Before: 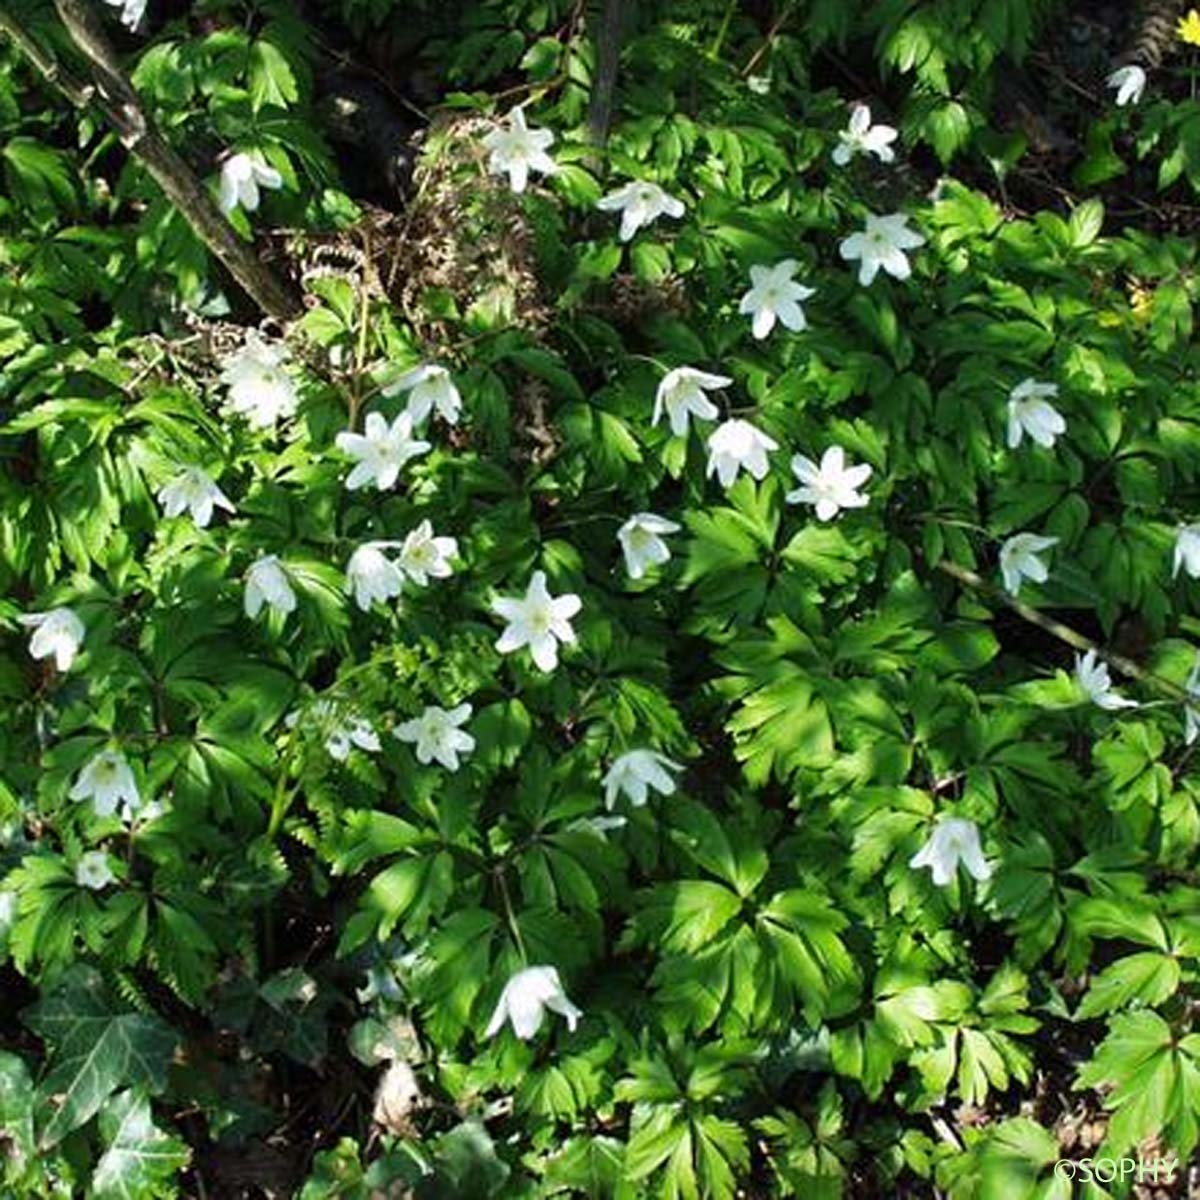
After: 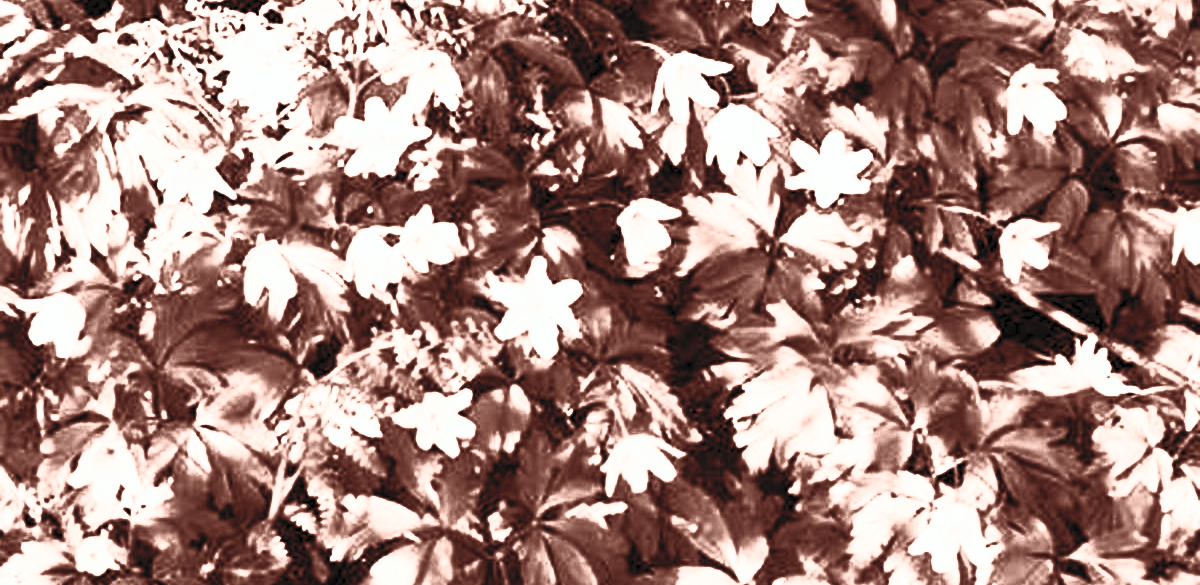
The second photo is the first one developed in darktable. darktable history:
crop and rotate: top 26.197%, bottom 25.029%
filmic rgb: middle gray luminance 28.9%, black relative exposure -10.35 EV, white relative exposure 5.48 EV, target black luminance 0%, hardness 3.96, latitude 1.65%, contrast 1.125, highlights saturation mix 3.93%, shadows ↔ highlights balance 15.39%, preserve chrominance no, color science v5 (2021), contrast in shadows safe, contrast in highlights safe
color correction: highlights b* 0.041
color balance rgb: power › chroma 1.549%, power › hue 28.26°, global offset › hue 169.78°, perceptual saturation grading › global saturation 23.477%, perceptual saturation grading › highlights -23.819%, perceptual saturation grading › mid-tones 24.487%, perceptual saturation grading › shadows 40.432%
color calibration: output gray [0.18, 0.41, 0.41, 0], illuminant same as pipeline (D50), adaptation none (bypass), x 0.333, y 0.334, temperature 5023.28 K
exposure: exposure 0.998 EV, compensate highlight preservation false
contrast brightness saturation: contrast 0.991, brightness 0.99, saturation 0.988
